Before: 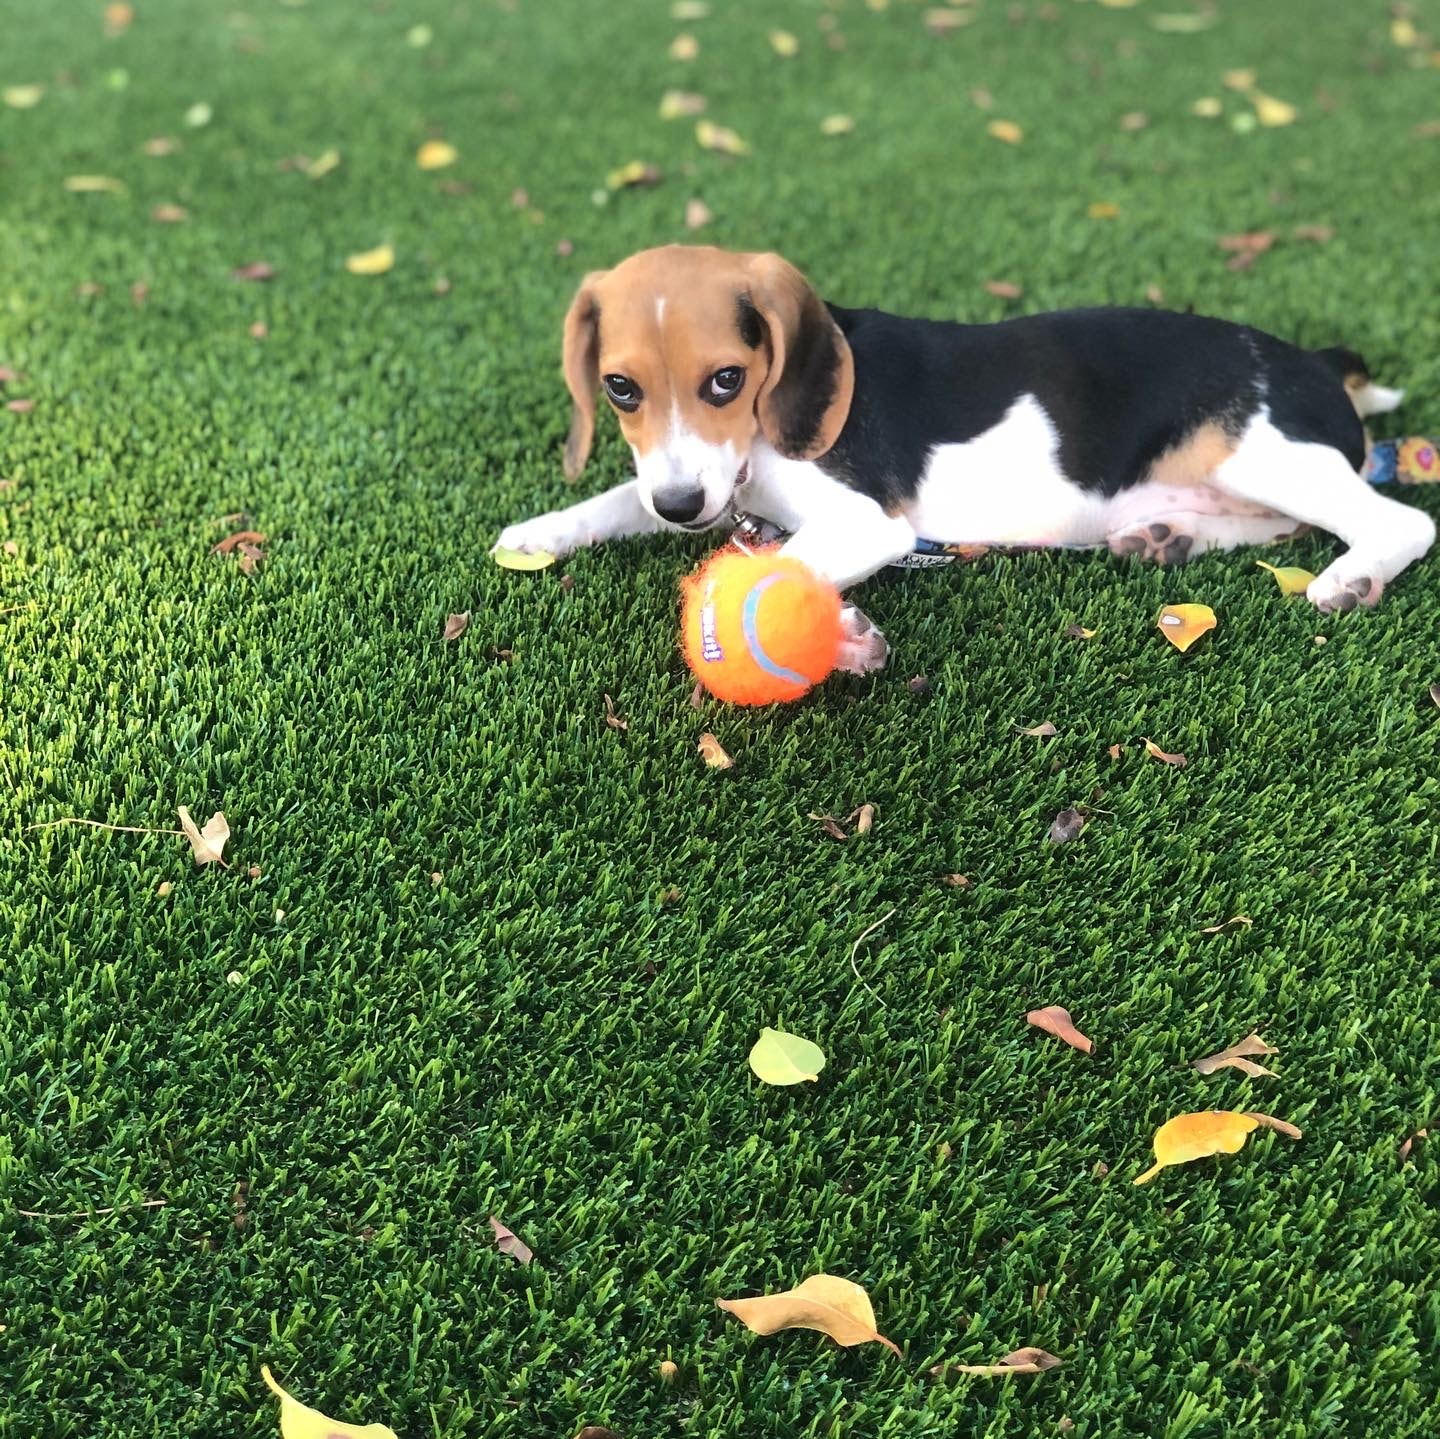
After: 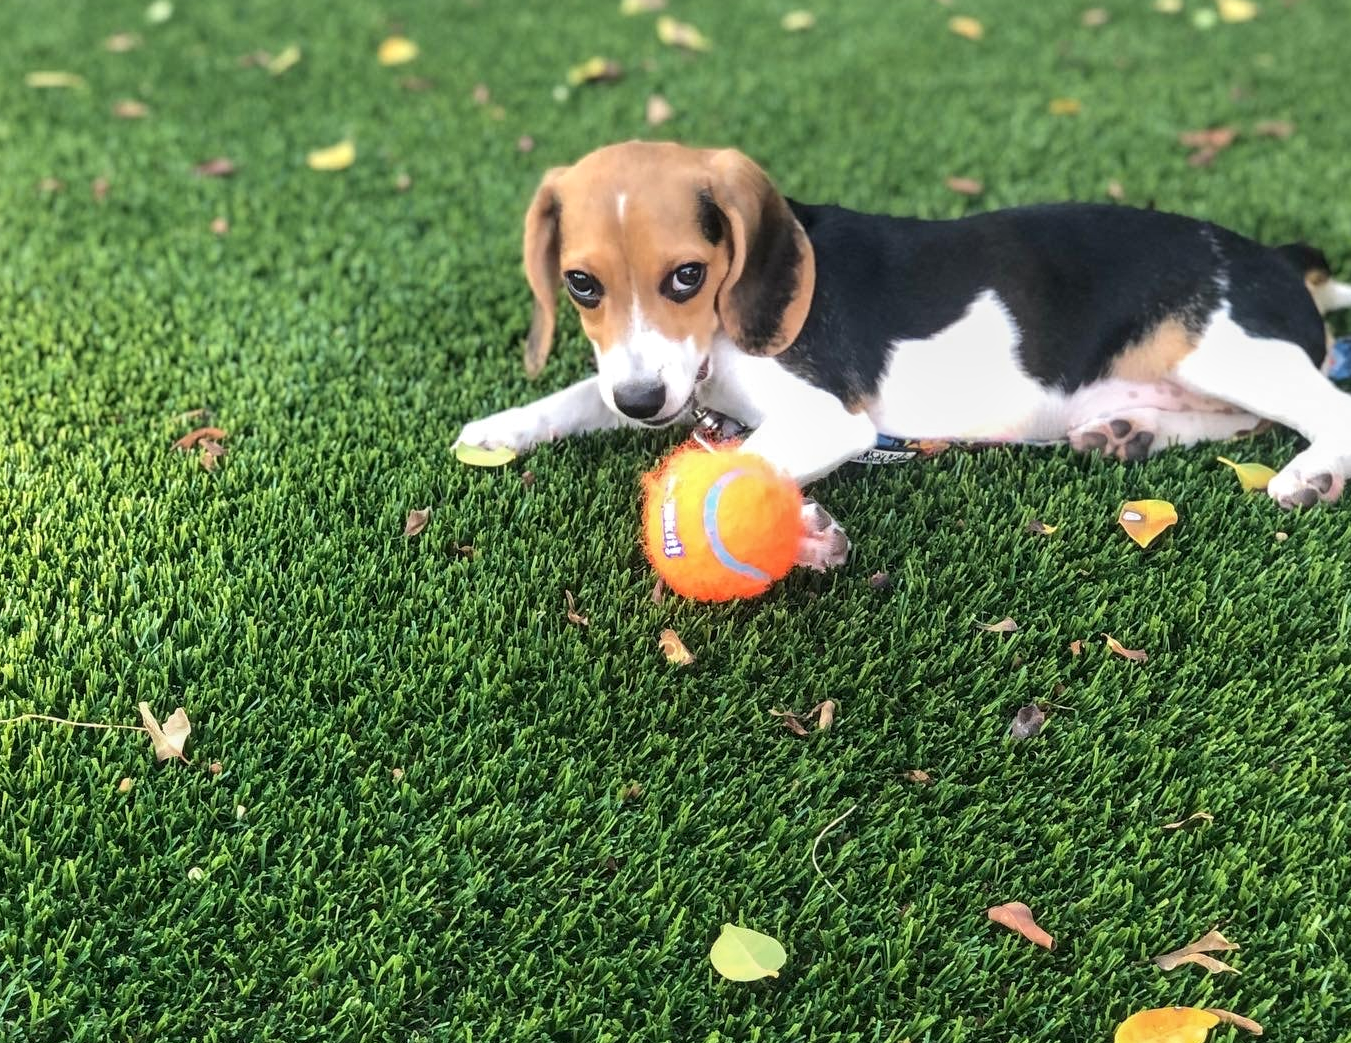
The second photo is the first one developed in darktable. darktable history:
local contrast: on, module defaults
crop: left 2.737%, top 7.287%, right 3.421%, bottom 20.179%
